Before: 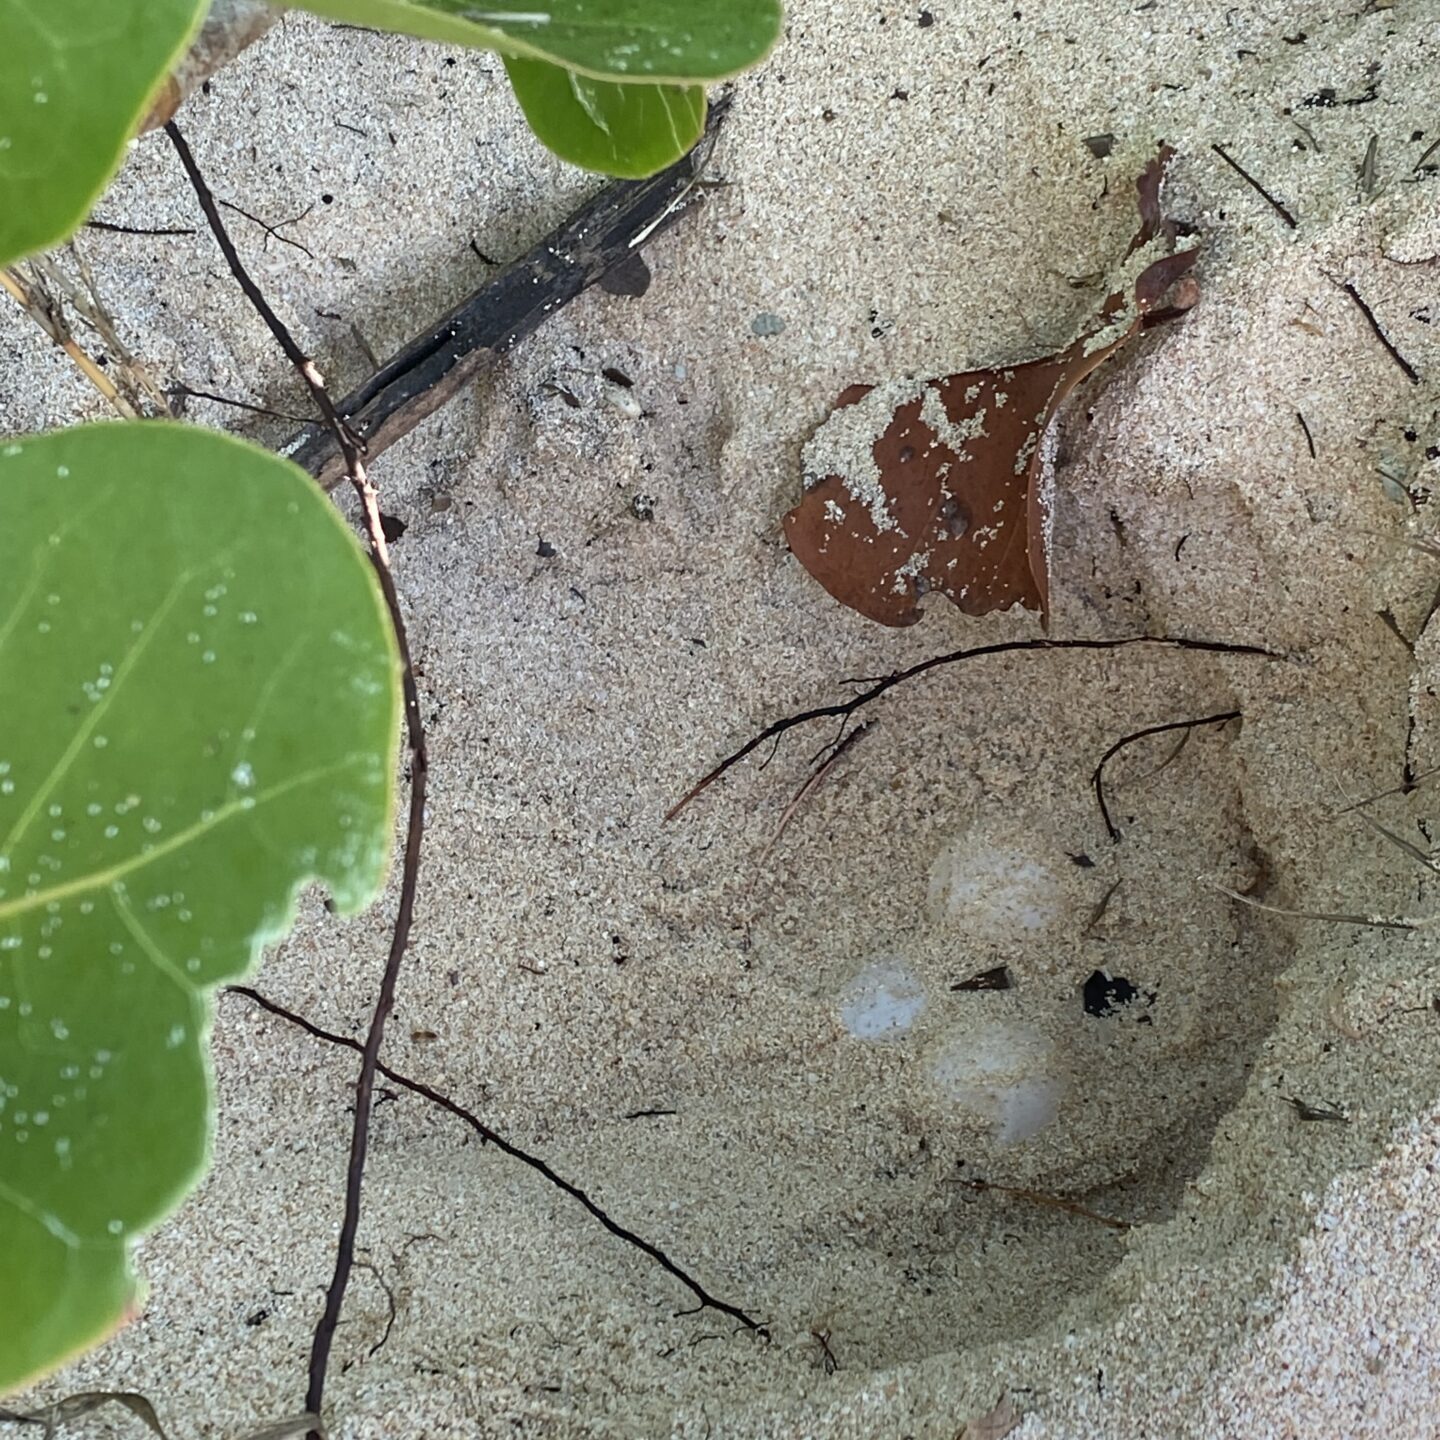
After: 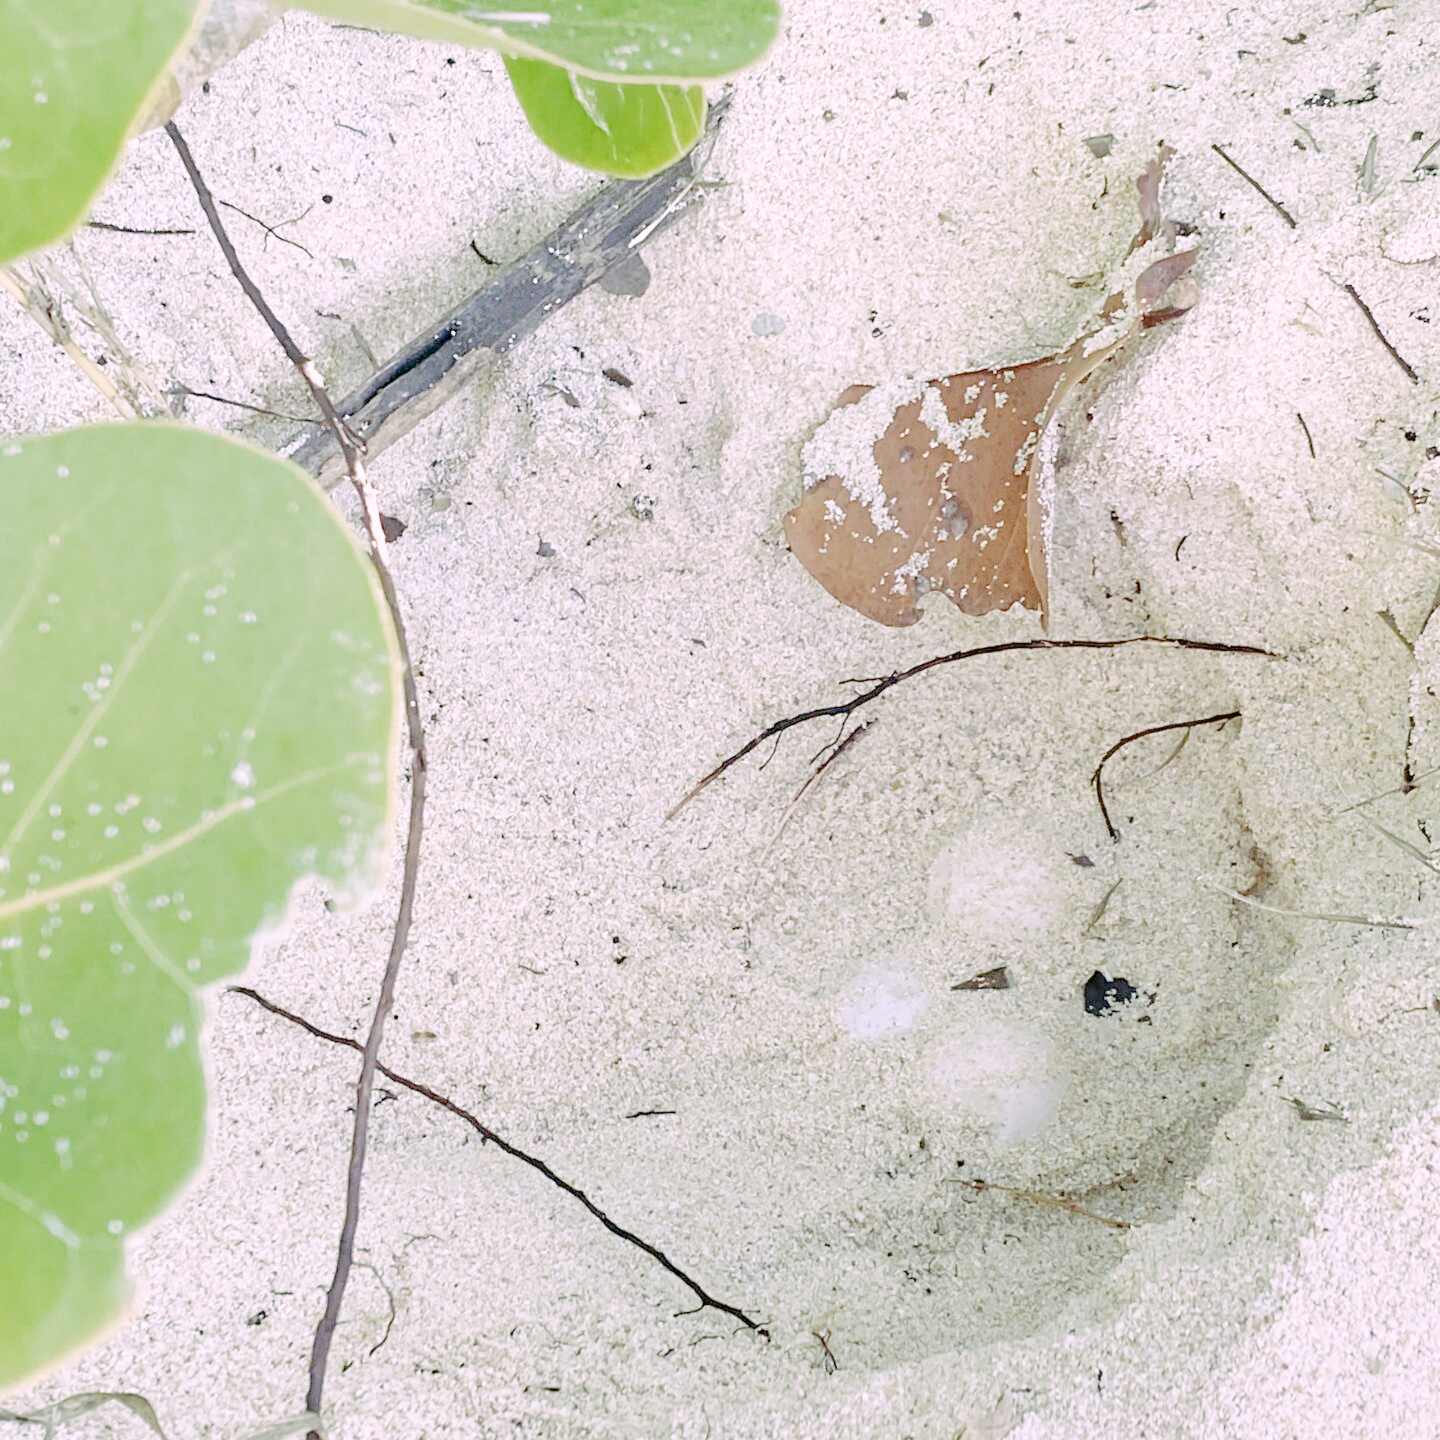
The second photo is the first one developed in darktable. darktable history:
tone curve: curves: ch0 [(0, 0) (0.003, 0) (0.011, 0.001) (0.025, 0.003) (0.044, 0.005) (0.069, 0.012) (0.1, 0.023) (0.136, 0.039) (0.177, 0.088) (0.224, 0.15) (0.277, 0.239) (0.335, 0.334) (0.399, 0.43) (0.468, 0.526) (0.543, 0.621) (0.623, 0.711) (0.709, 0.791) (0.801, 0.87) (0.898, 0.949) (1, 1)], preserve colors none
color look up table: target L [89.48, 84, 78.57, 68.9, 47.27, 66.58, 64.65, 62.14, 57.25, 51.07, 34.18, 36.81, 34.67, 25.28, 8.458, 200.46, 79.44, 86.71, 84.31, 68.4, 56.15, 56.91, 58.52, 41.64, 38.39, 39.68, 26.13, 88.81, 84.85, 79.62, 64.68, 72.51, 62.48, 54.57, 47.36, 52.84, 47.42, 48.93, 49.93, 41.2, 31.35, 20.7, 3.648, 79.36, 77.9, 71.42, 77.71, 67.83, 66.99], target a [6.765, -5.877, -43.92, -7.04, -37.34, -2.265, -44.63, -51.7, -18.31, -21.83, -24.66, -19.75, -24.84, -2.617, -11.06, 0, 5.15, 0.637, 10.19, 23, 55.44, 58.3, 41.75, 20.45, 6.143, 43.16, 25.43, 18.71, 23.86, 16.28, 54.39, 46.63, 66.8, 14.67, 4.683, 13.63, 36.73, 56.74, 62.21, 41.19, 27.33, 13.43, -3.891, -47.46, -41.31, -43.82, -6.478, -6.763, -19.65], target b [-3.824, 19.69, -4.088, 58.02, 35.59, 52.27, 17.44, 42.33, 34.86, 41.09, 23.9, 2.26, 24.35, 20.52, 11.3, 0, 59.28, 33.45, 18.73, 58.1, 30.91, 13.32, 19.28, 34.16, 3.686, 33.03, 25.58, -6.723, -26.59, -33.41, -21.03, -37.79, -45.29, -53.44, -30.92, -66.23, -9.329, -1.267, -59.21, -36.67, -63.22, -28.8, -7.59, -15.53, -38.24, -19.61, -33.48, -2.921, -48.65], num patches 49
